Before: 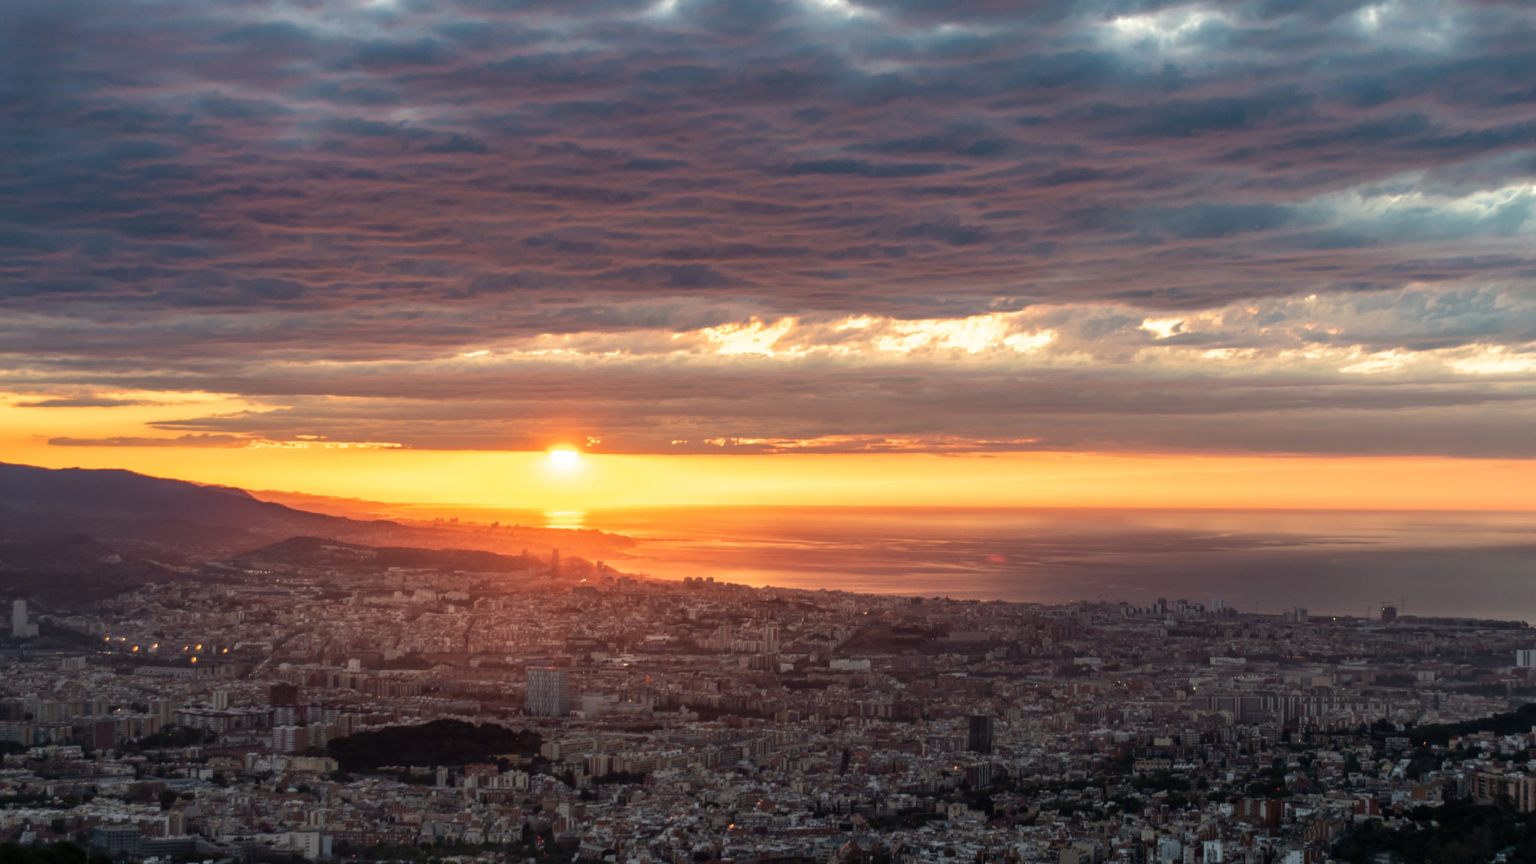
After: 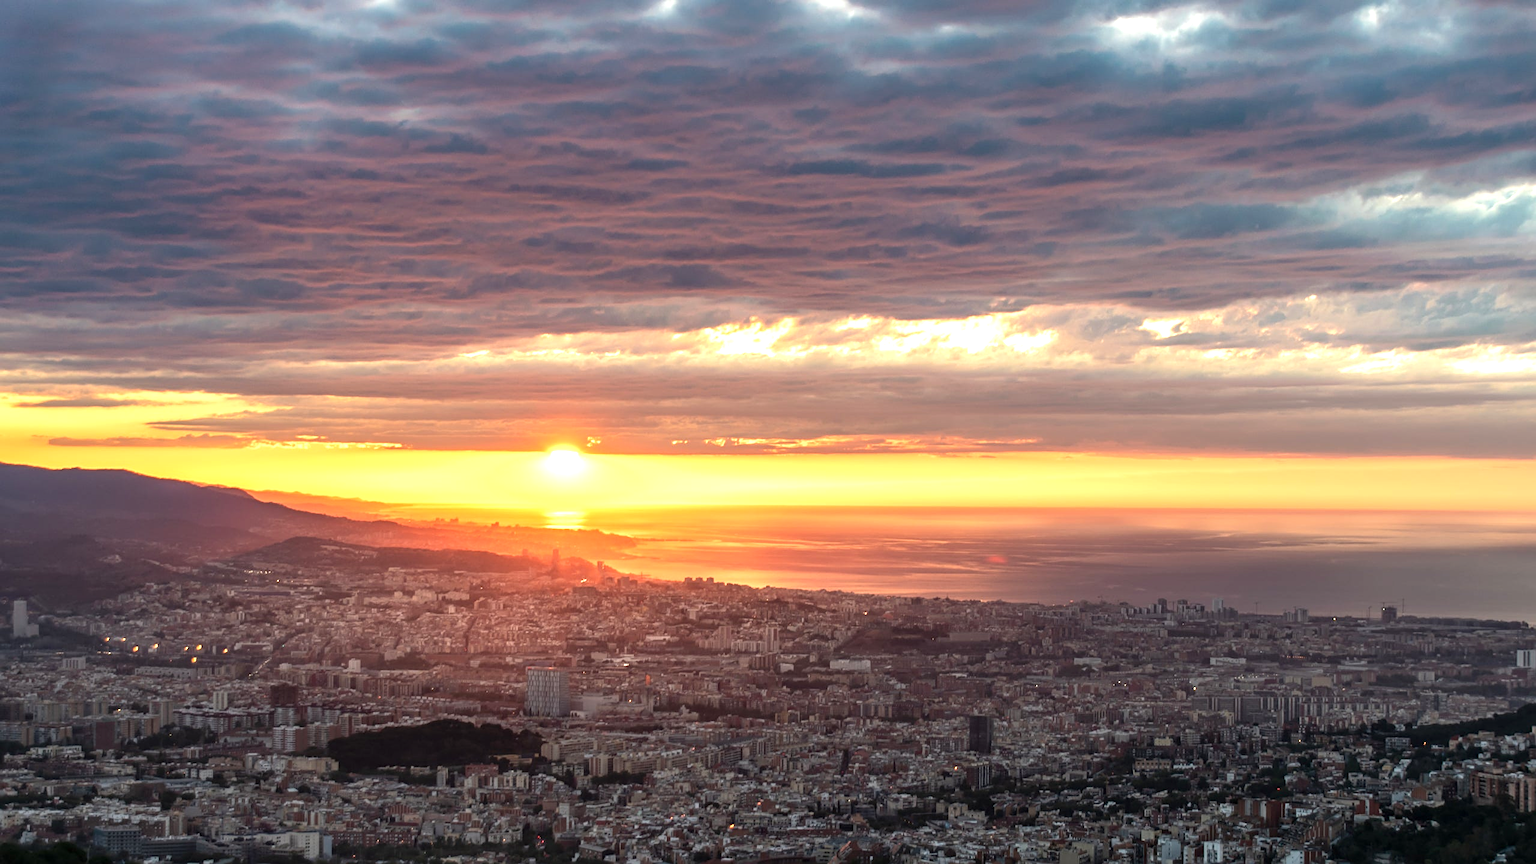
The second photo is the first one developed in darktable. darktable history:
sharpen: on, module defaults
exposure: exposure 0.661 EV, compensate highlight preservation false
